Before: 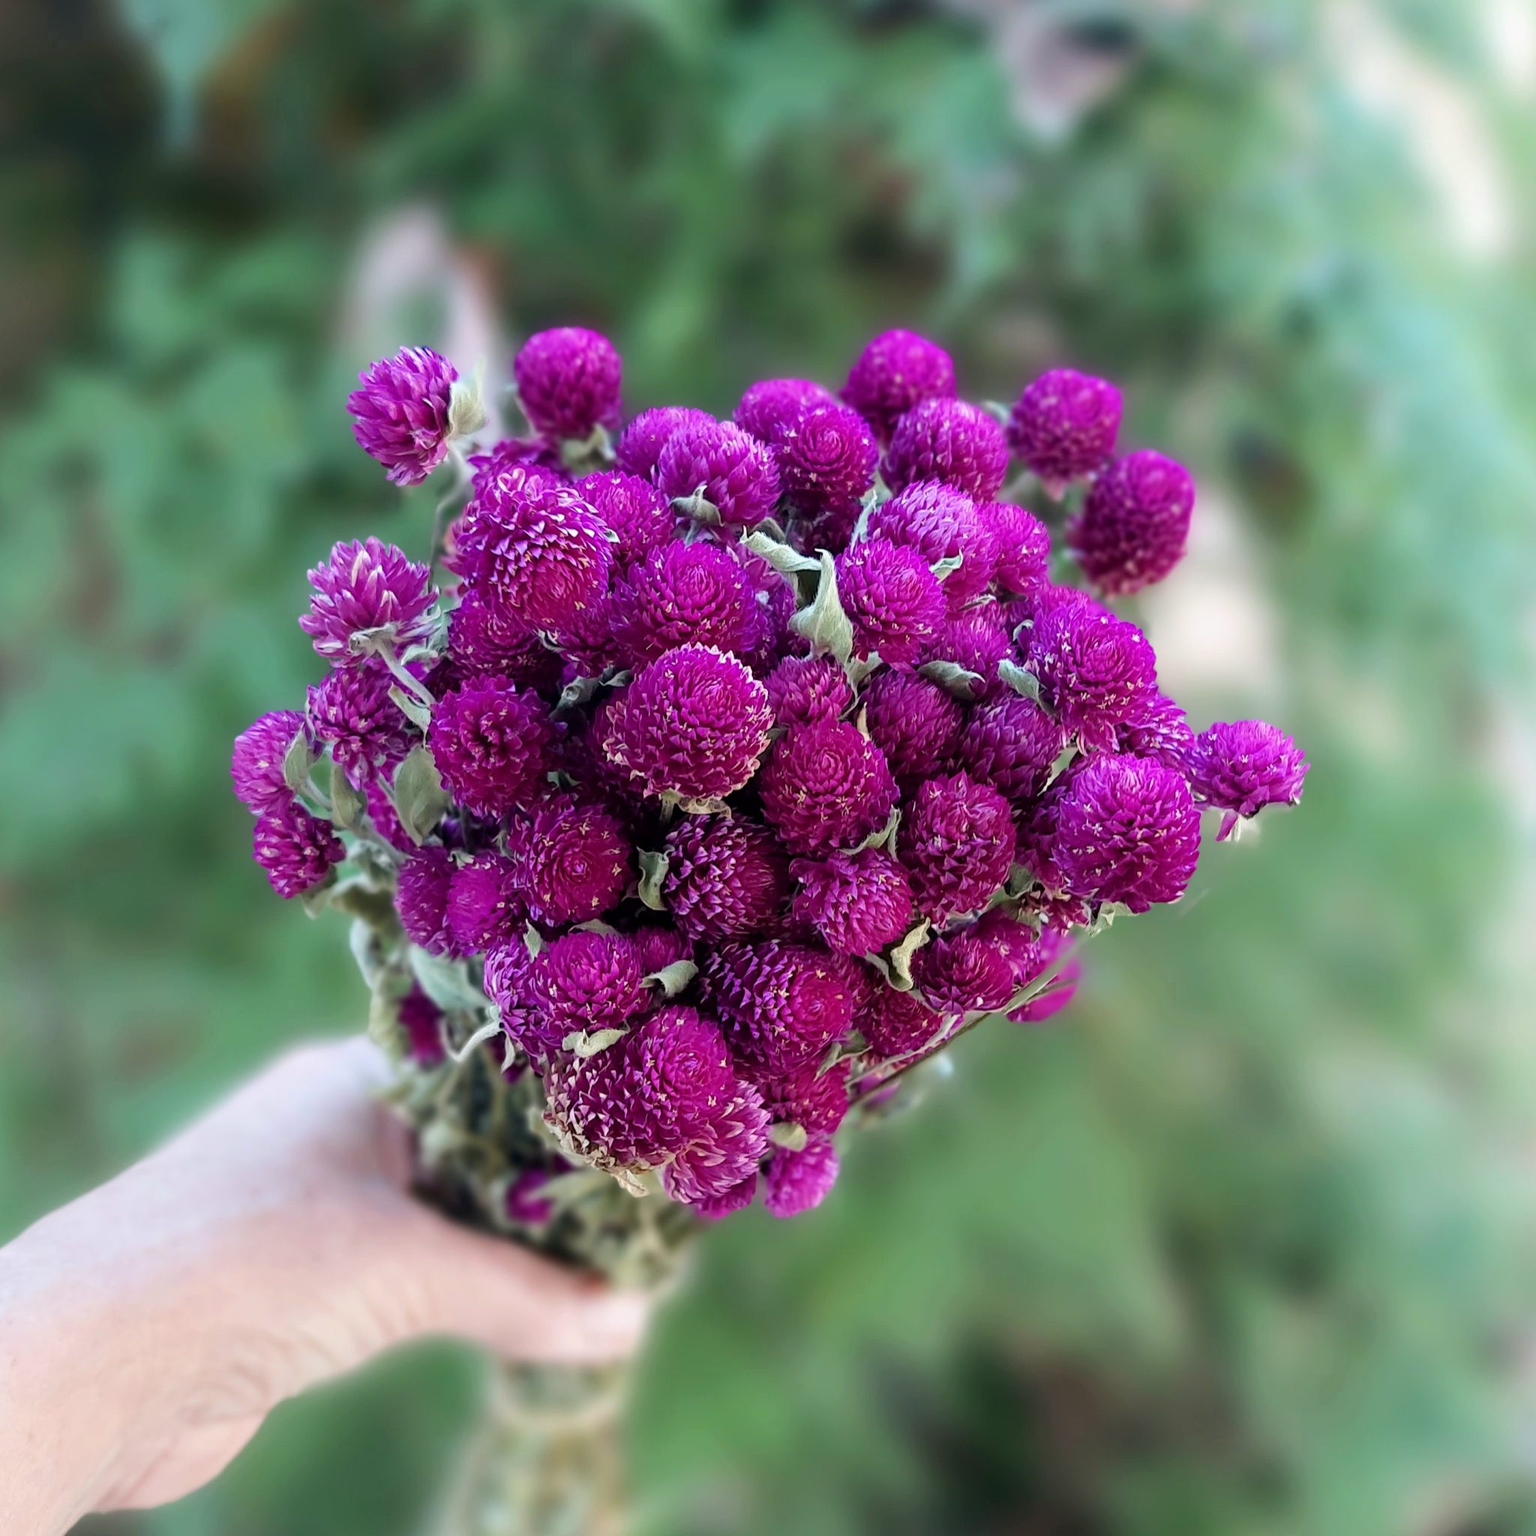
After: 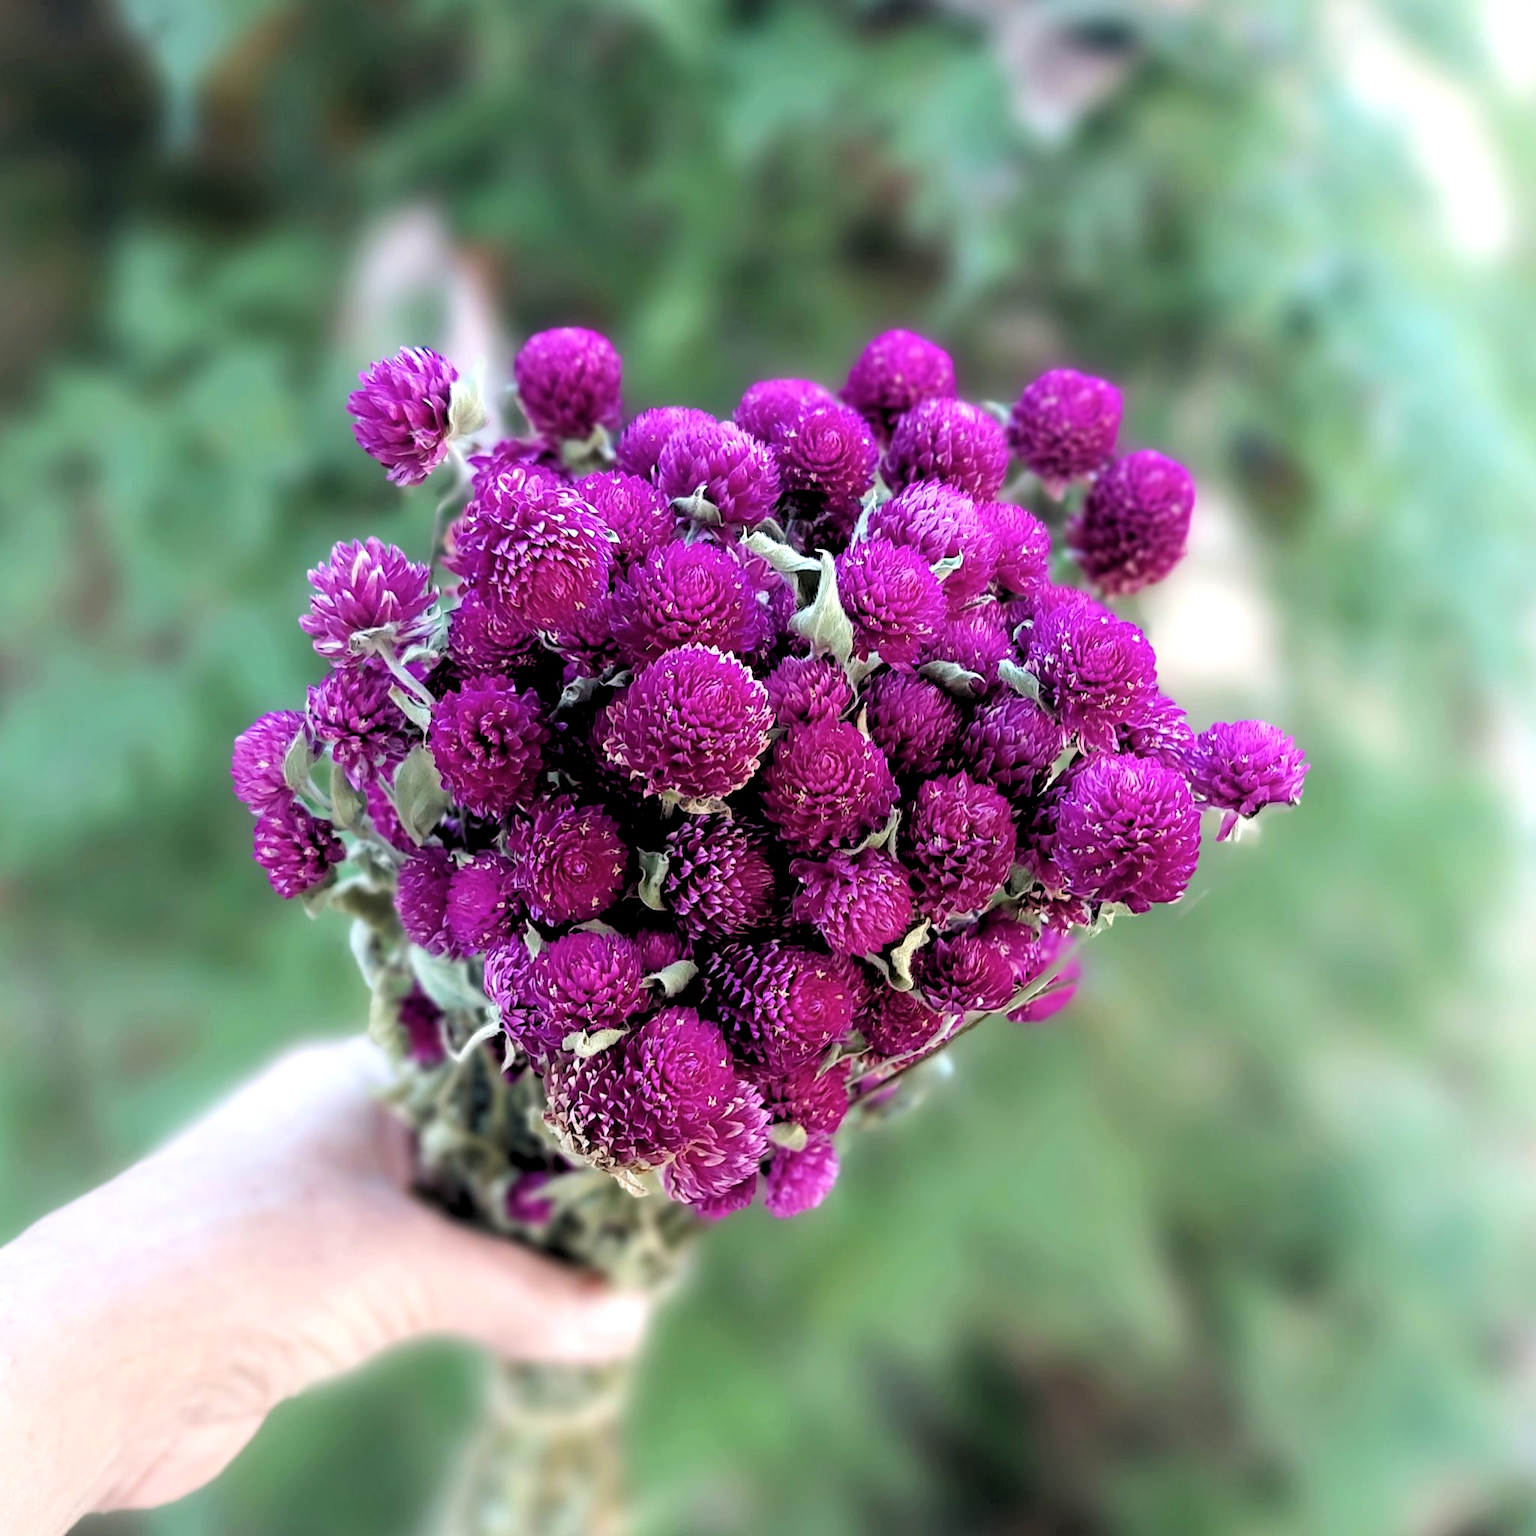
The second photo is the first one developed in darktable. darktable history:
exposure: exposure 0.15 EV, compensate highlight preservation false
contrast brightness saturation: saturation -0.05
rgb levels: levels [[0.01, 0.419, 0.839], [0, 0.5, 1], [0, 0.5, 1]]
